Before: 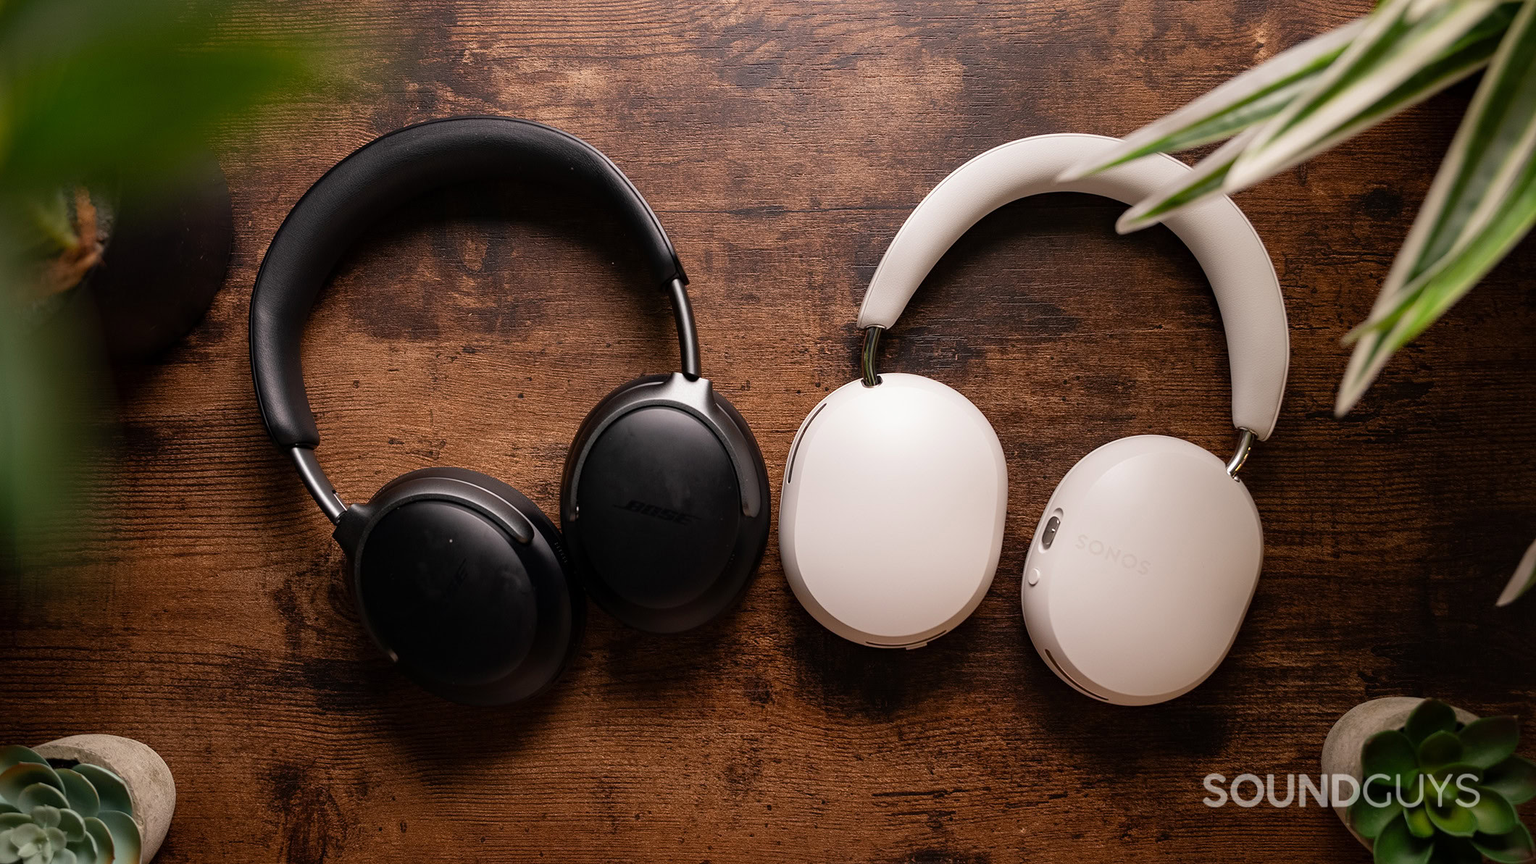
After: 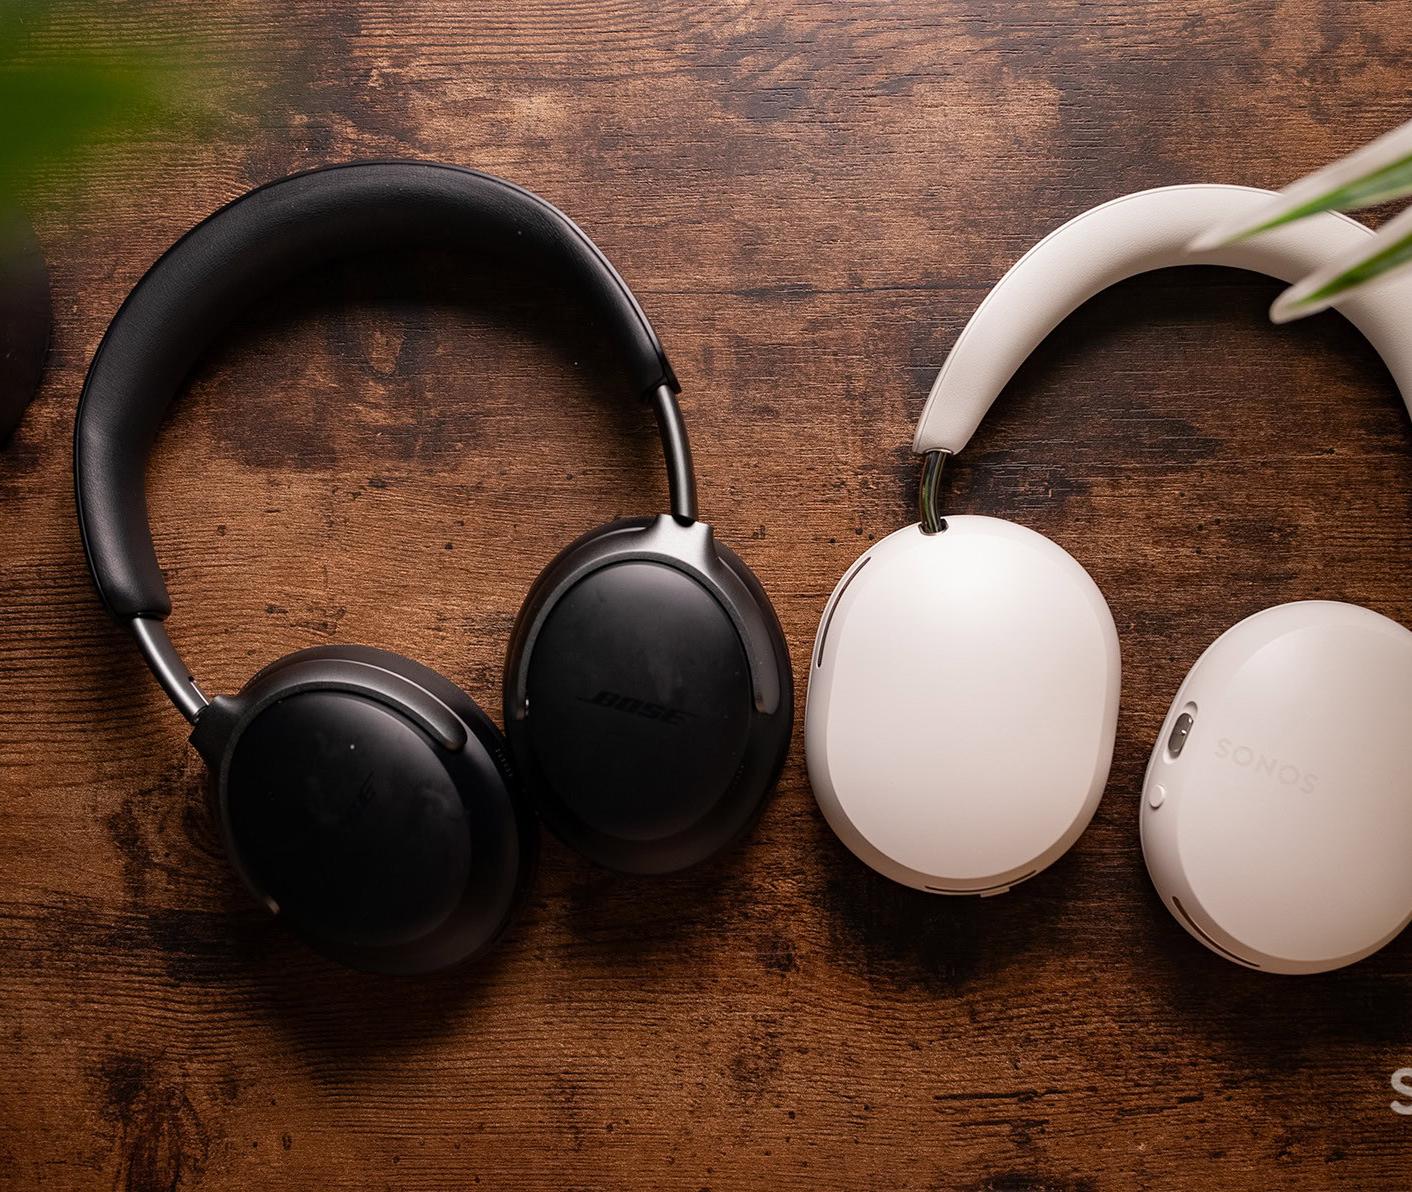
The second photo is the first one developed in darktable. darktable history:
crop and rotate: left 12.736%, right 20.644%
